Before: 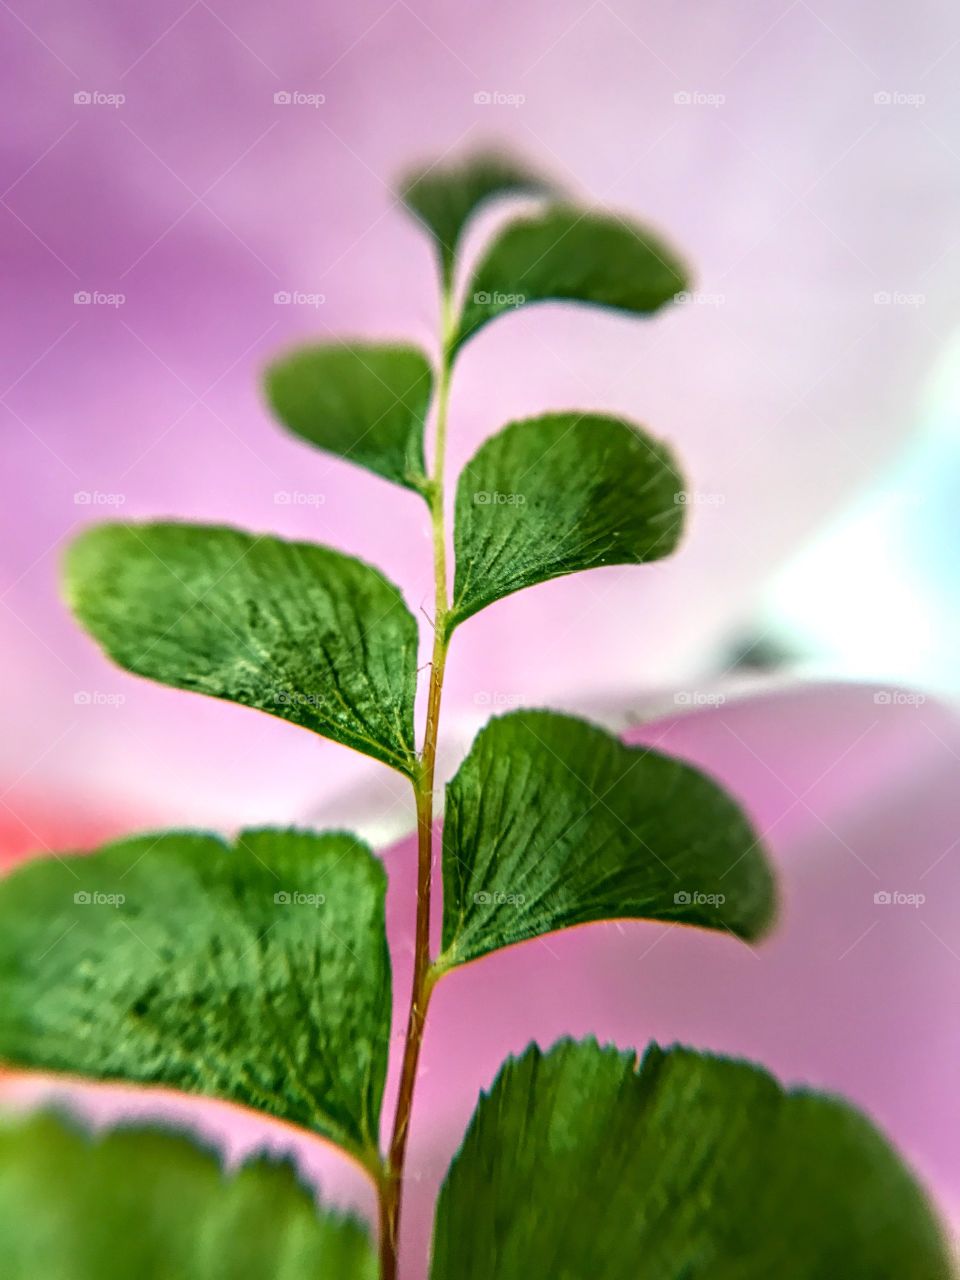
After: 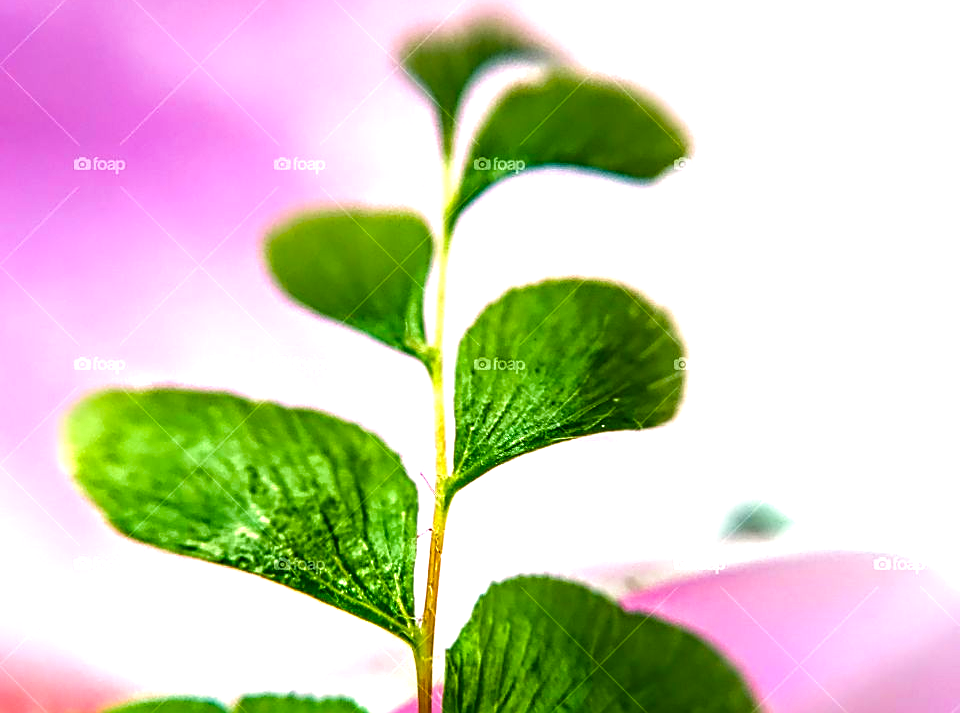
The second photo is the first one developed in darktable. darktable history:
crop and rotate: top 10.502%, bottom 33.752%
sharpen: on, module defaults
velvia: on, module defaults
color balance rgb: perceptual saturation grading › global saturation 27.479%, perceptual saturation grading › highlights -27.689%, perceptual saturation grading › mid-tones 15.351%, perceptual saturation grading › shadows 33.582%, perceptual brilliance grading › global brilliance 25.268%, global vibrance 14.624%
